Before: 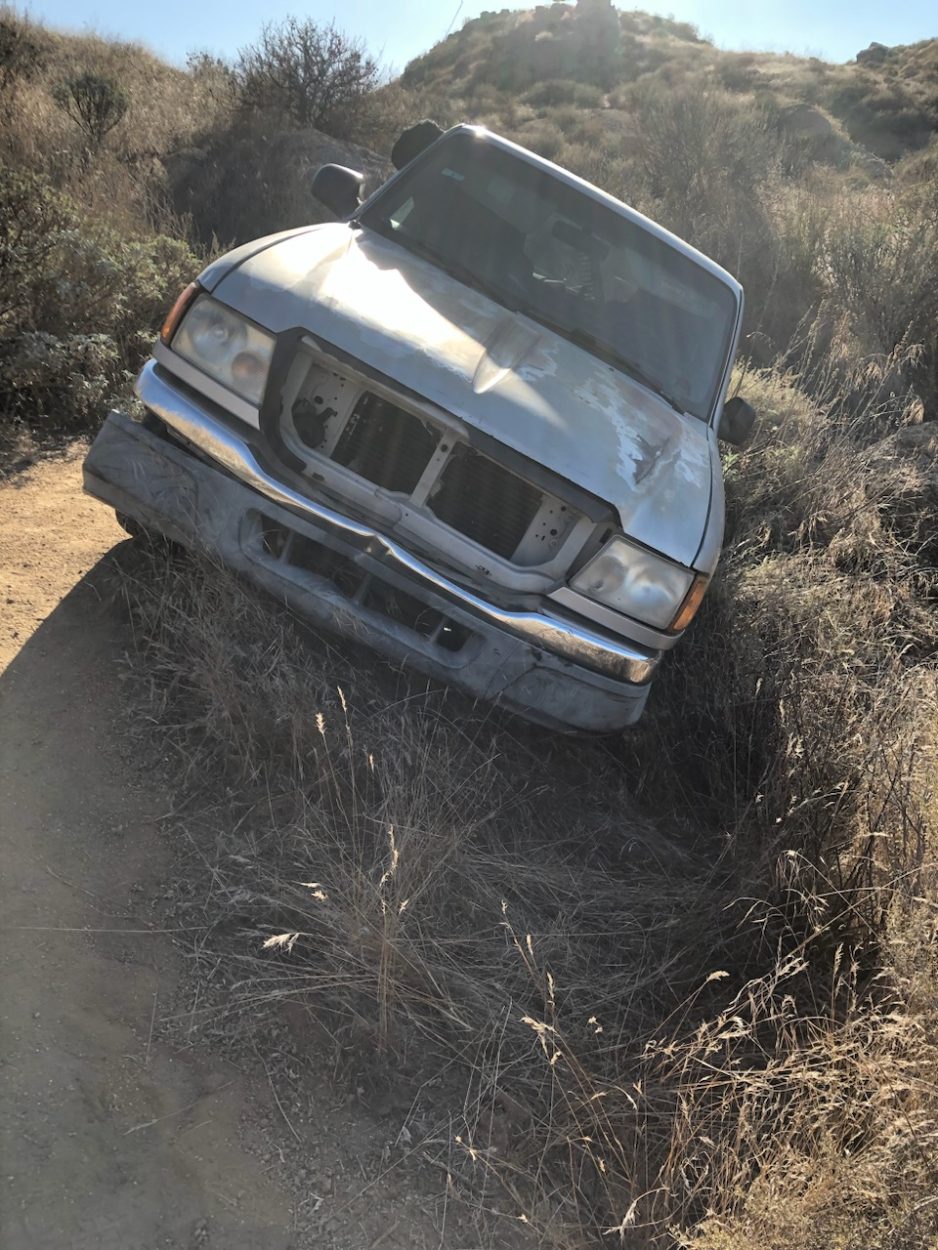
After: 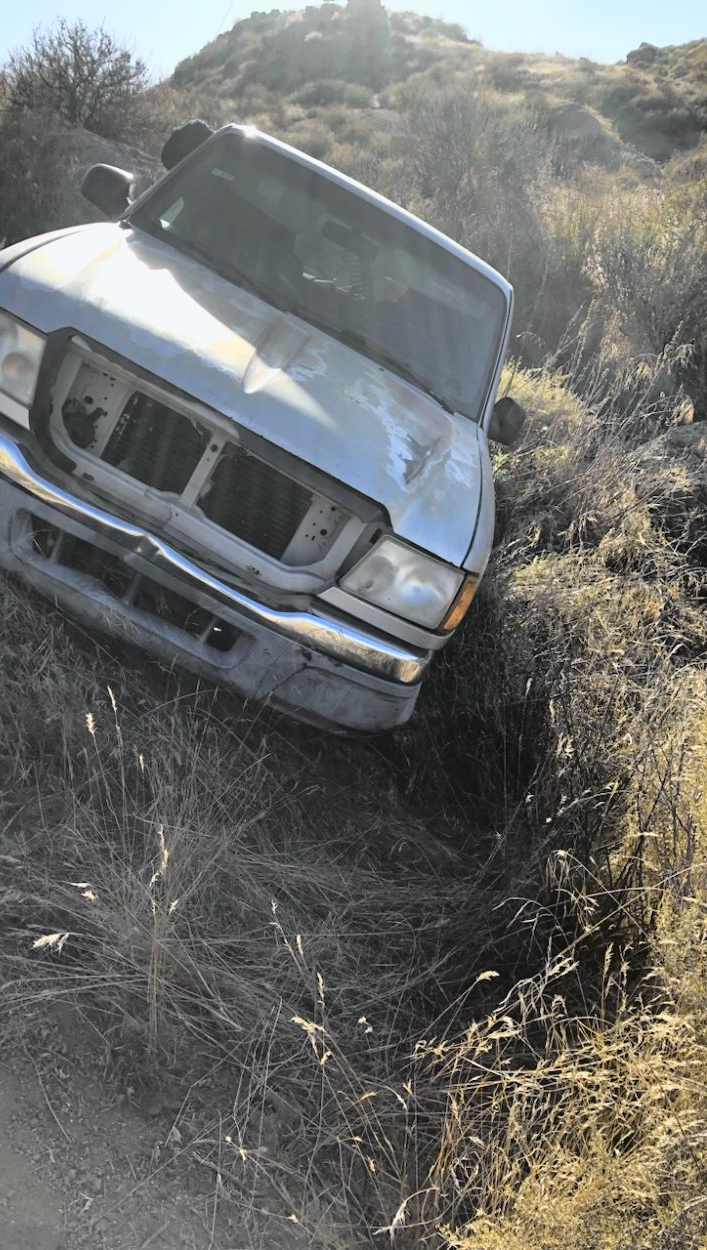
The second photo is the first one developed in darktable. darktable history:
white balance: red 0.983, blue 1.036
crop and rotate: left 24.6%
velvia: on, module defaults
tone curve: curves: ch0 [(0, 0.013) (0.129, 0.1) (0.327, 0.382) (0.489, 0.573) (0.66, 0.748) (0.858, 0.926) (1, 0.977)]; ch1 [(0, 0) (0.353, 0.344) (0.45, 0.46) (0.498, 0.498) (0.521, 0.512) (0.563, 0.559) (0.592, 0.585) (0.647, 0.68) (1, 1)]; ch2 [(0, 0) (0.333, 0.346) (0.375, 0.375) (0.427, 0.44) (0.476, 0.492) (0.511, 0.508) (0.528, 0.533) (0.579, 0.61) (0.612, 0.644) (0.66, 0.715) (1, 1)], color space Lab, independent channels, preserve colors none
